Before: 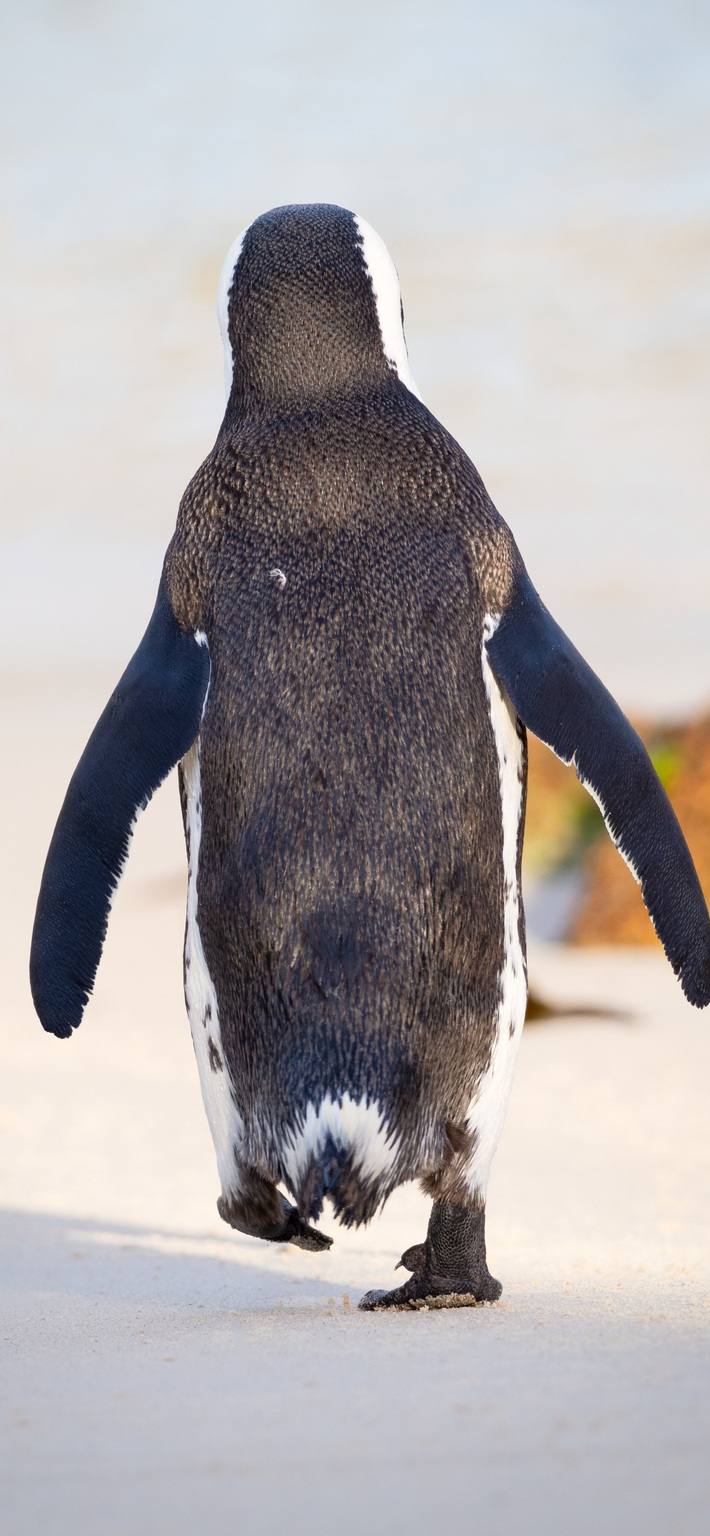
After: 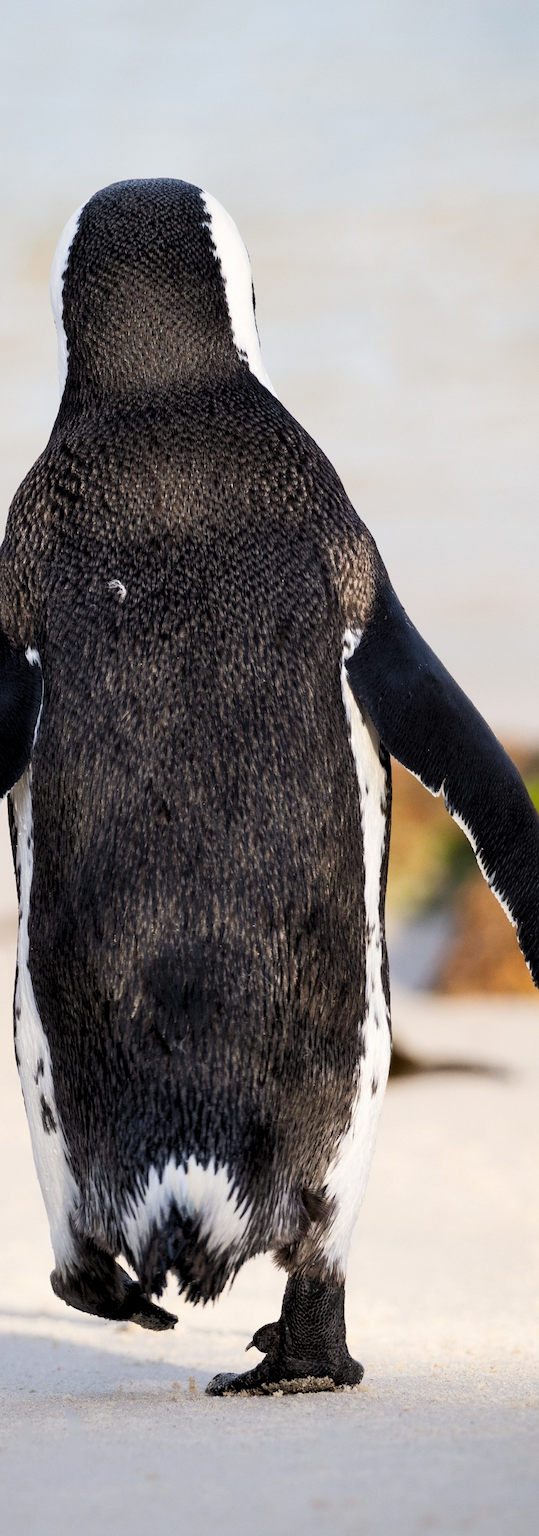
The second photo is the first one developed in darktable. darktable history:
levels: levels [0.116, 0.574, 1]
contrast brightness saturation: contrast 0.047
crop and rotate: left 24.177%, top 2.731%, right 6.665%, bottom 6.341%
